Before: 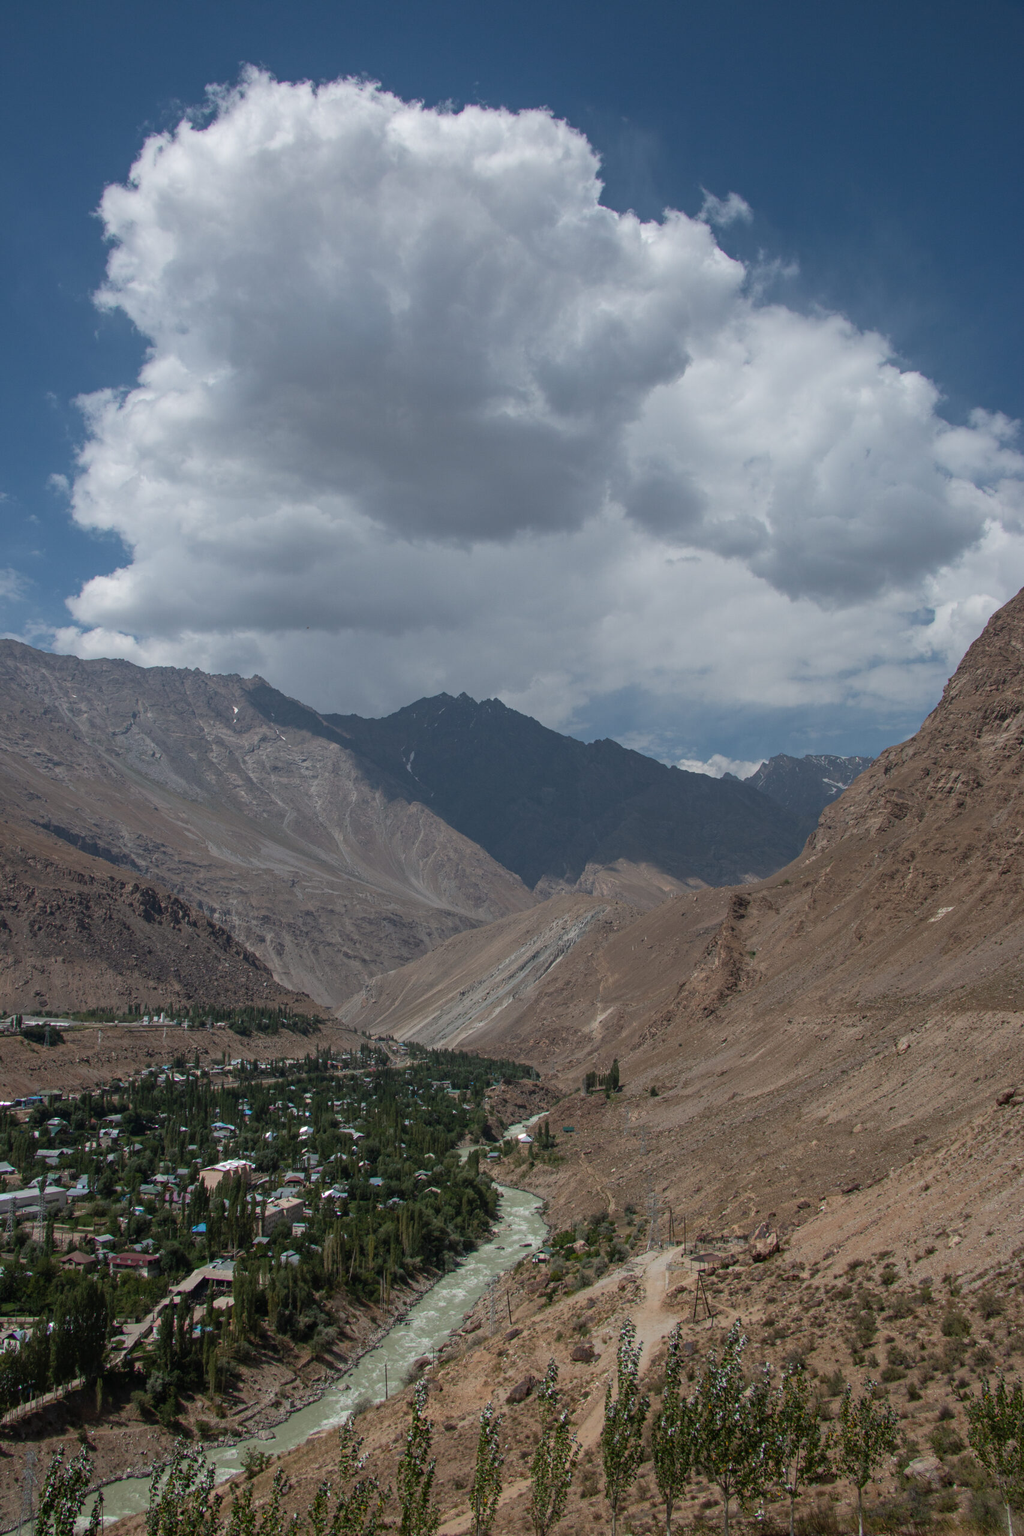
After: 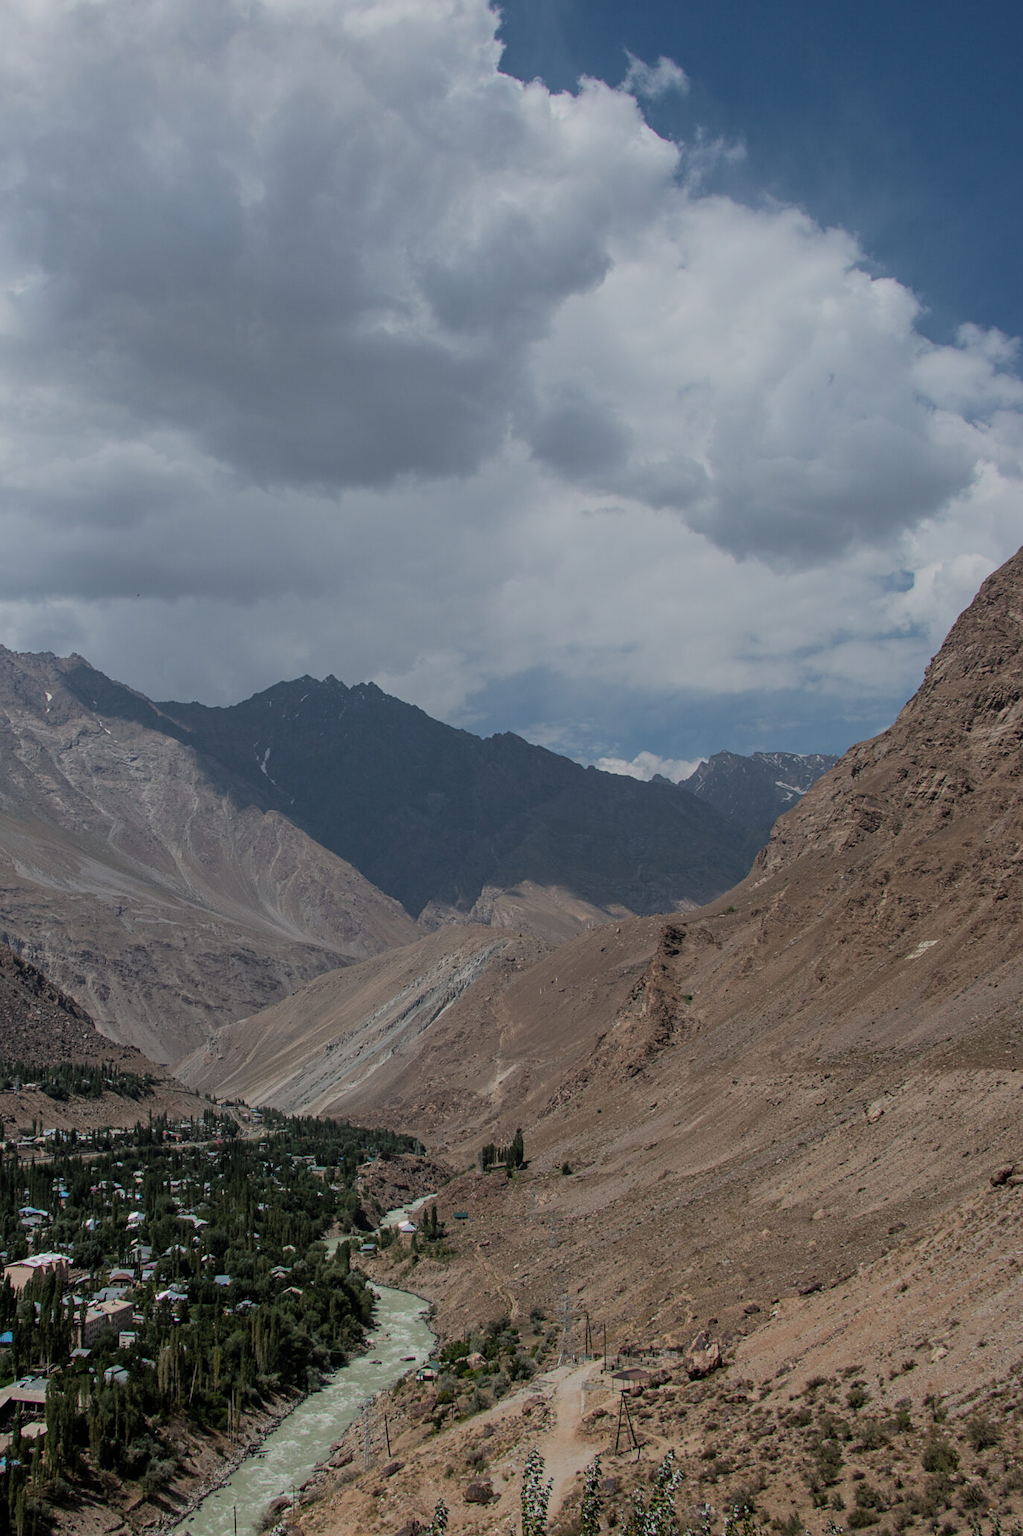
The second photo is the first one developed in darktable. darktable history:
sharpen: amount 0.2
filmic rgb: black relative exposure -7.48 EV, white relative exposure 4.83 EV, hardness 3.4, color science v6 (2022)
exposure: compensate highlight preservation false
crop: left 19.159%, top 9.58%, bottom 9.58%
